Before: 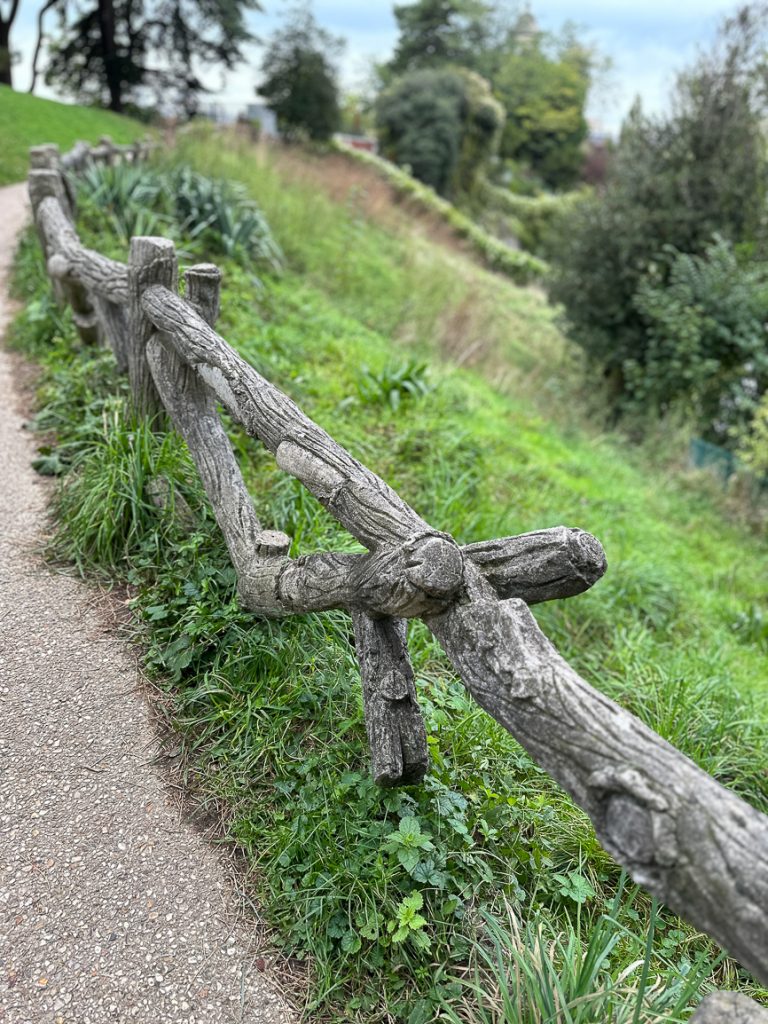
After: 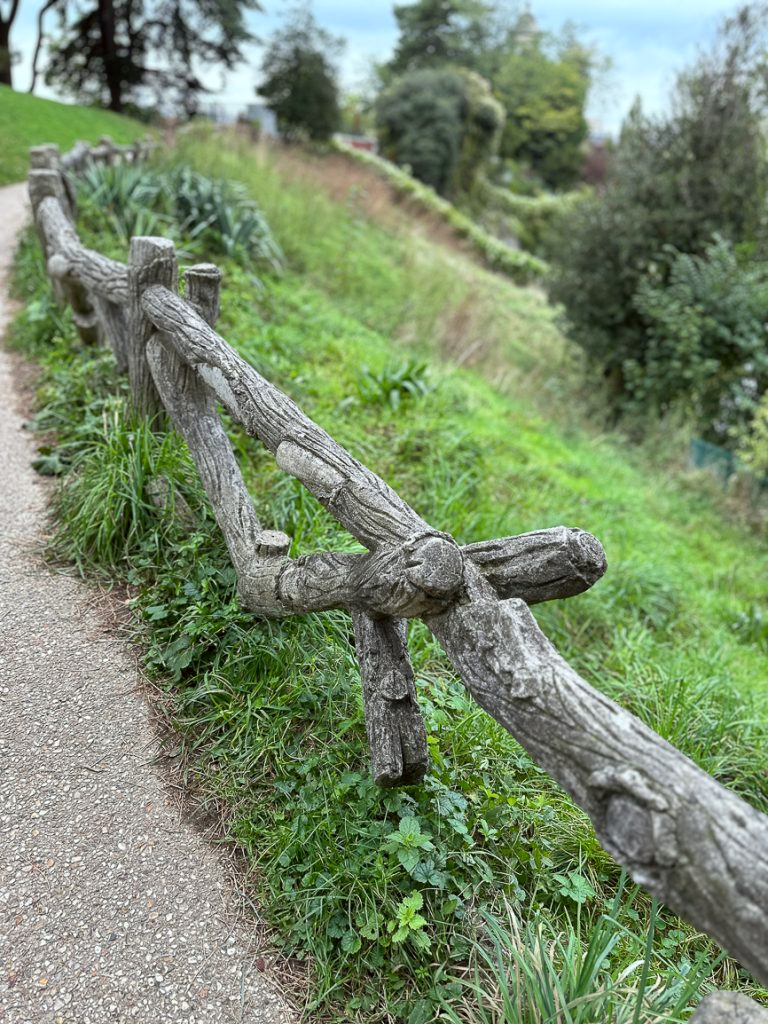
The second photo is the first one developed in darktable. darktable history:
color correction: highlights a* -2.99, highlights b* -2.8, shadows a* 1.95, shadows b* 3.04
